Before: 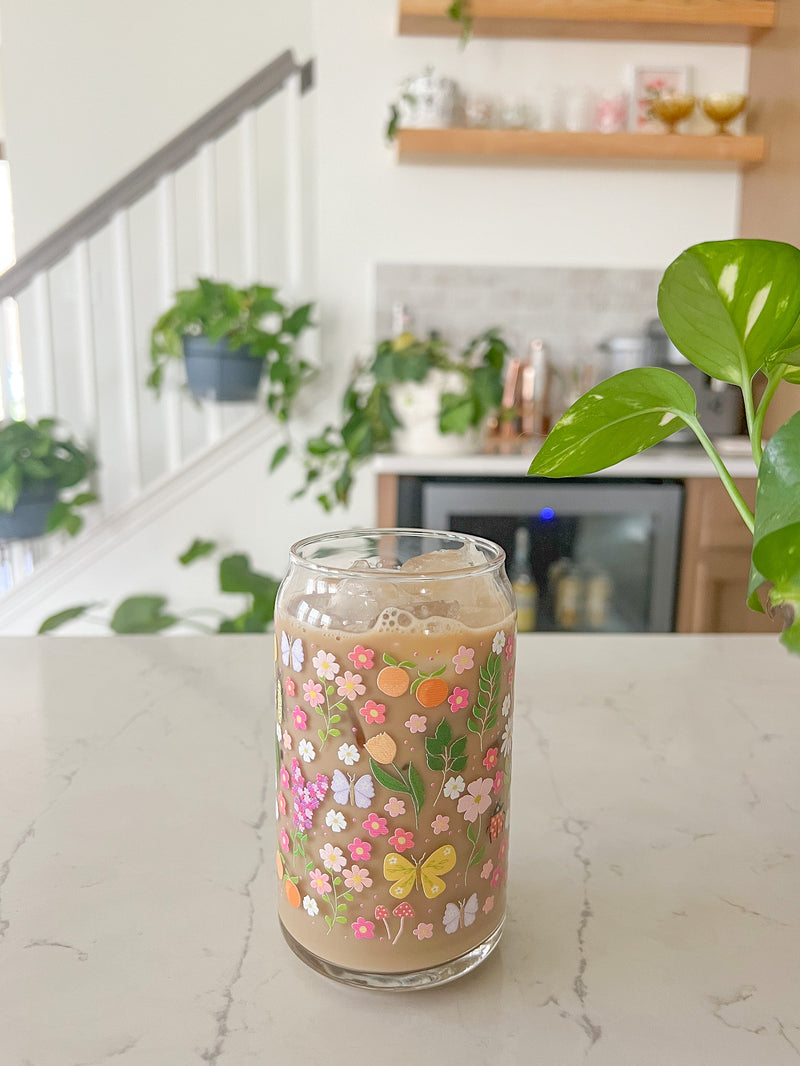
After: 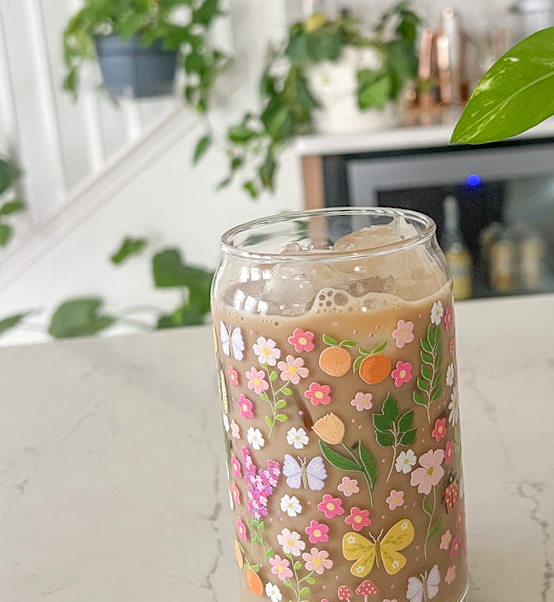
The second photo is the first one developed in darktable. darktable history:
tone equalizer: on, module defaults
rotate and perspective: rotation -5.2°, automatic cropping off
crop: left 13.312%, top 31.28%, right 24.627%, bottom 15.582%
local contrast: on, module defaults
